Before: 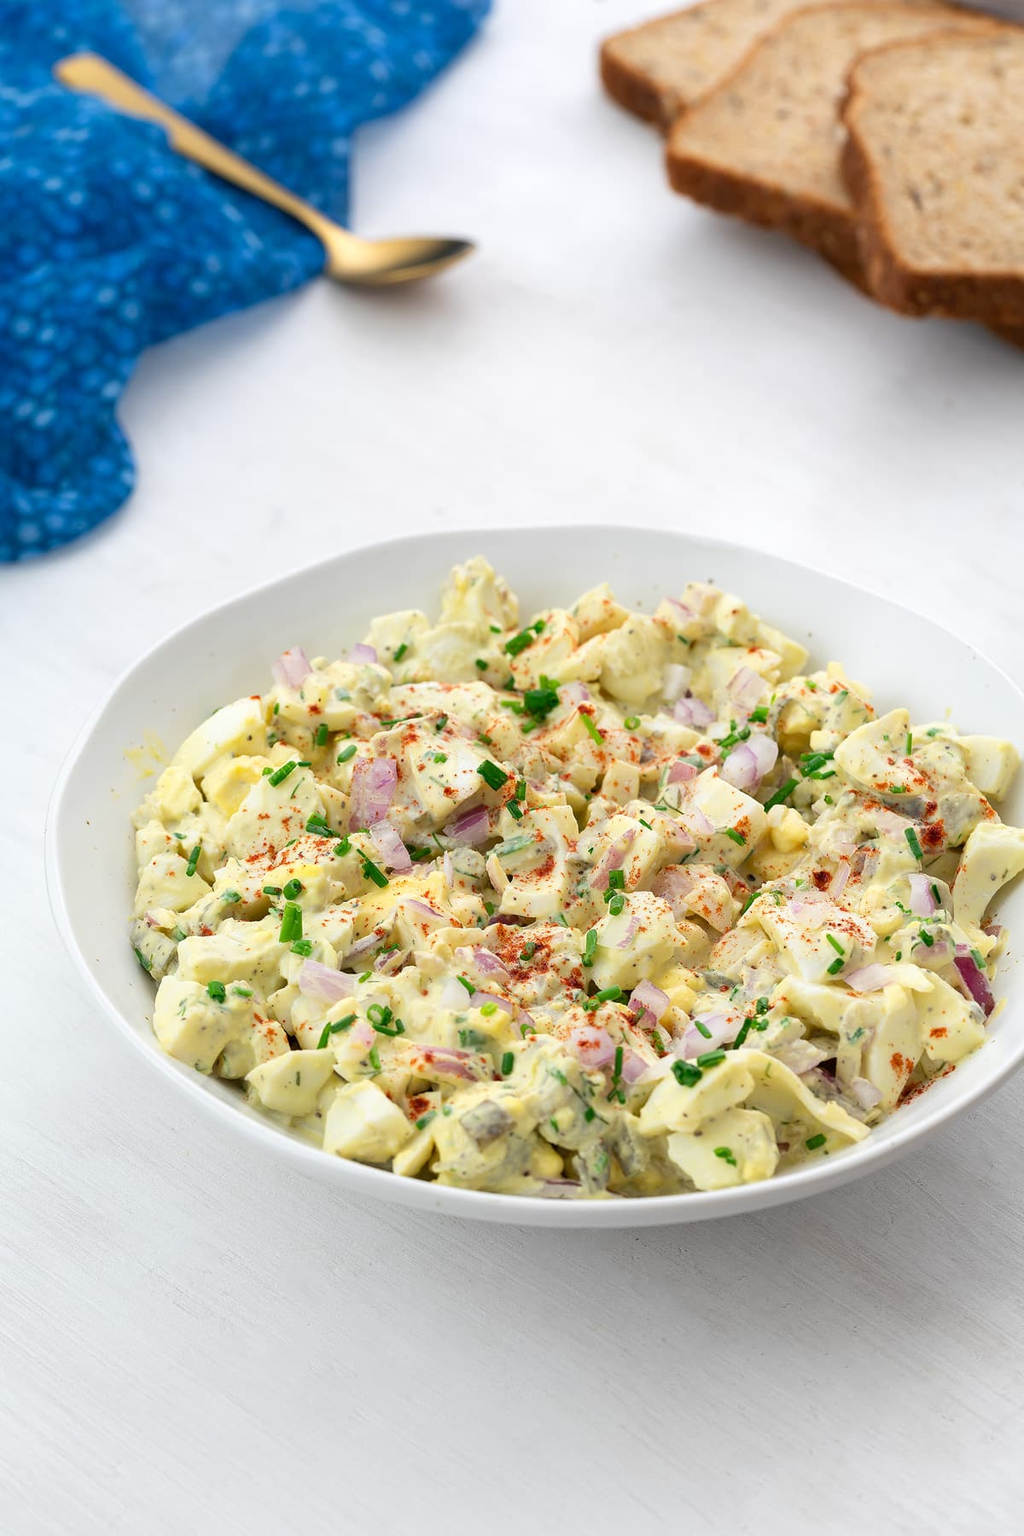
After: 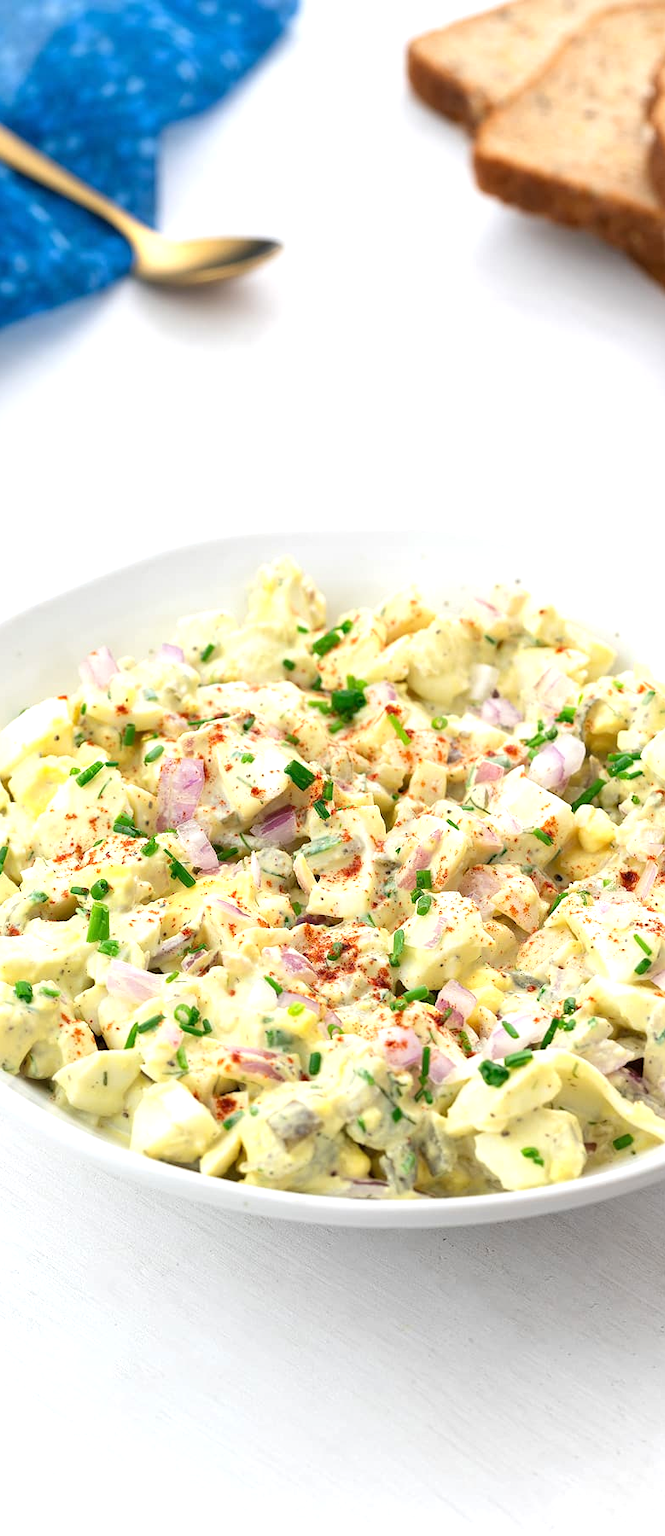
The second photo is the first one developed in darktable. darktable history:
crop and rotate: left 18.886%, right 16.047%
exposure: exposure 0.525 EV, compensate highlight preservation false
